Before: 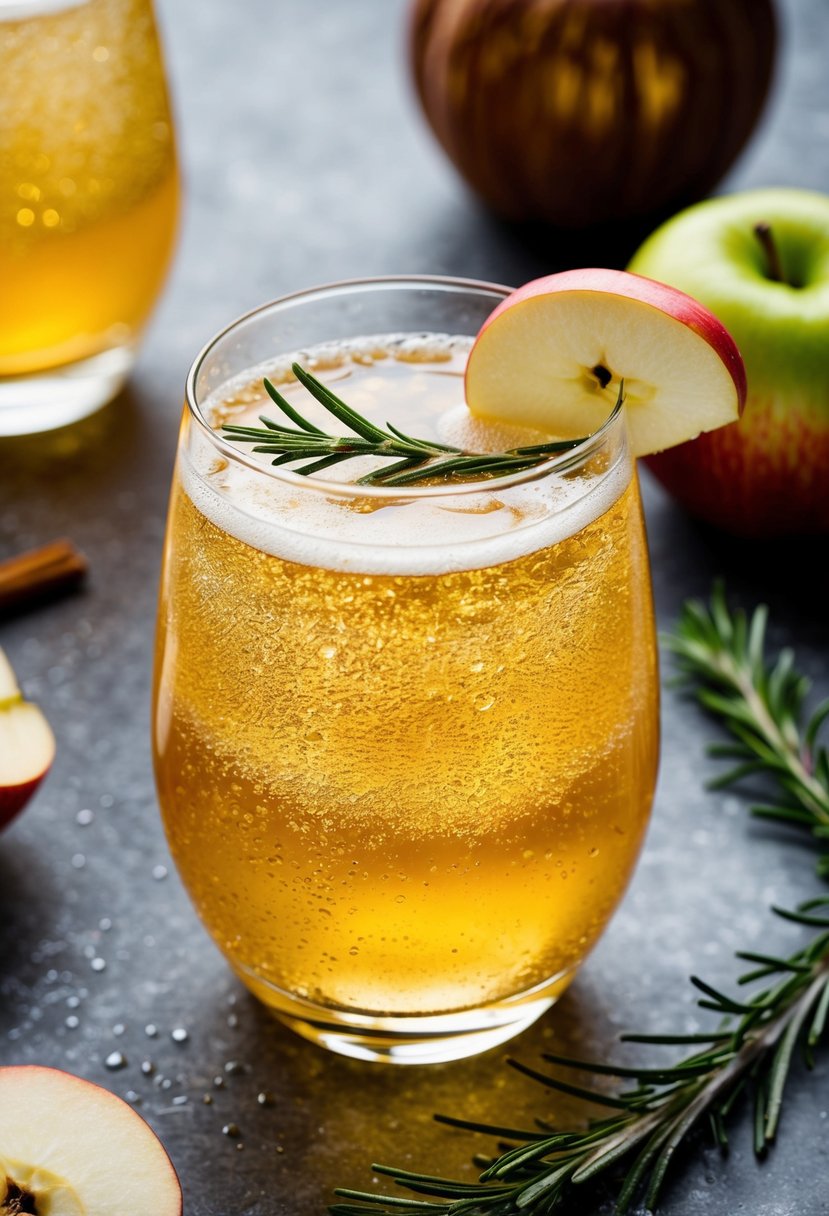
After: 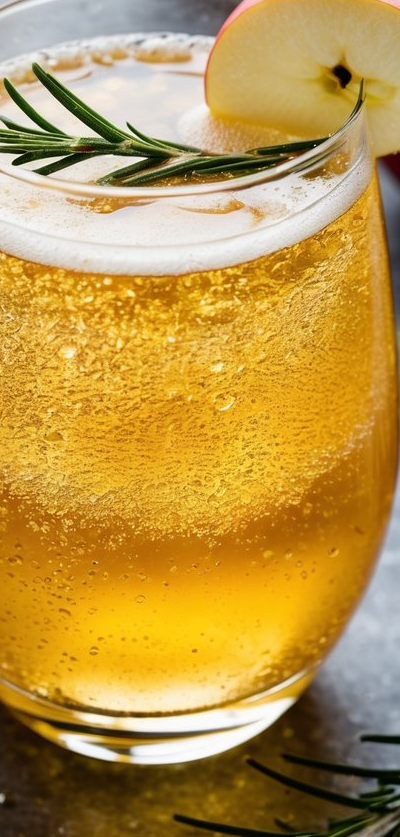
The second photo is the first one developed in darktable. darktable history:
crop: left 31.364%, top 24.685%, right 20.271%, bottom 6.471%
